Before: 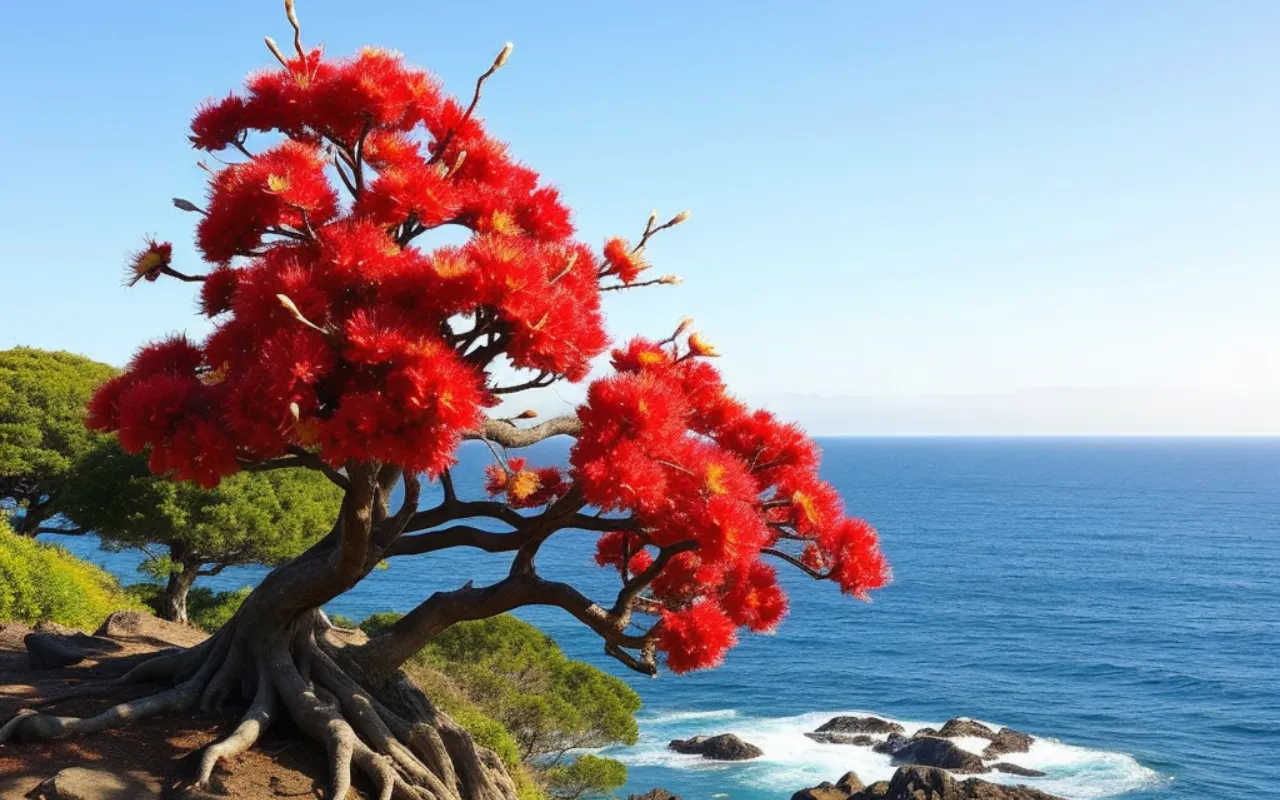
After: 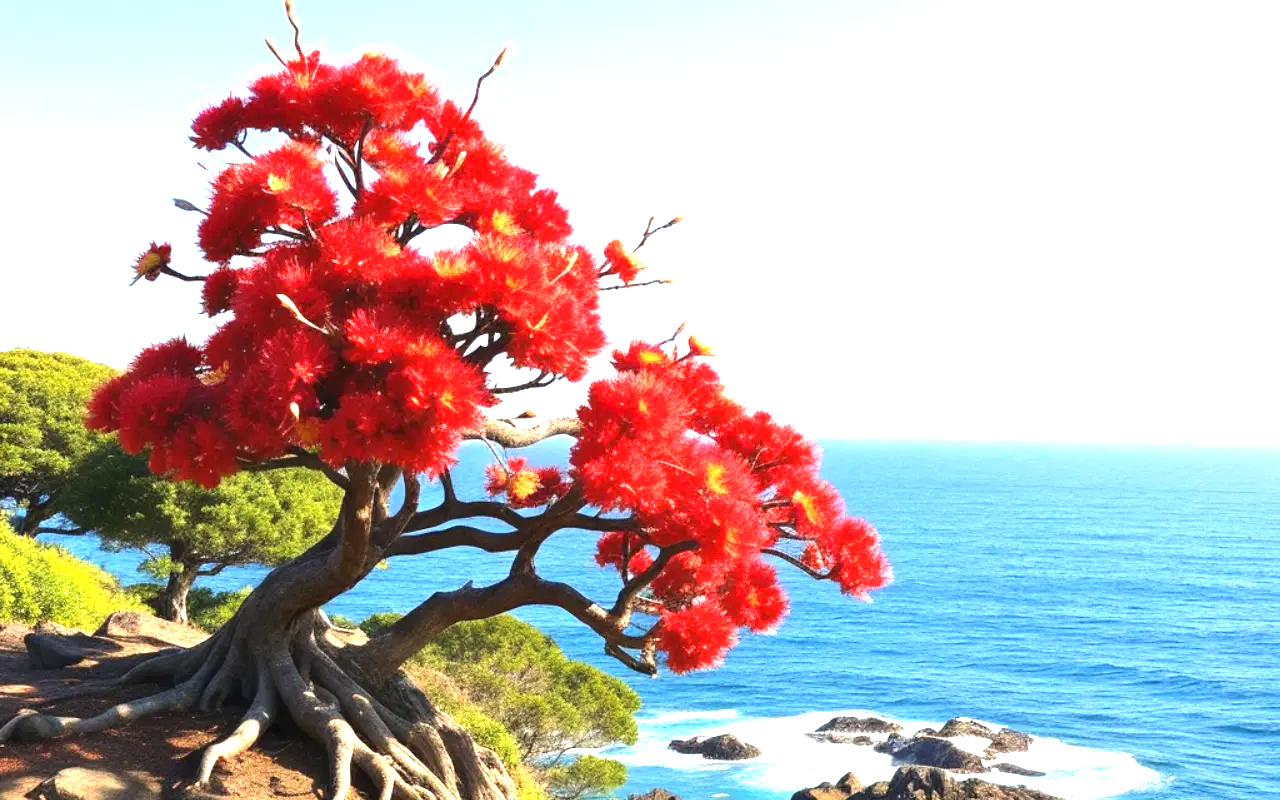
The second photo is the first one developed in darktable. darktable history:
exposure: black level correction 0, exposure 1.439 EV, compensate highlight preservation false
levels: black 0.023%
